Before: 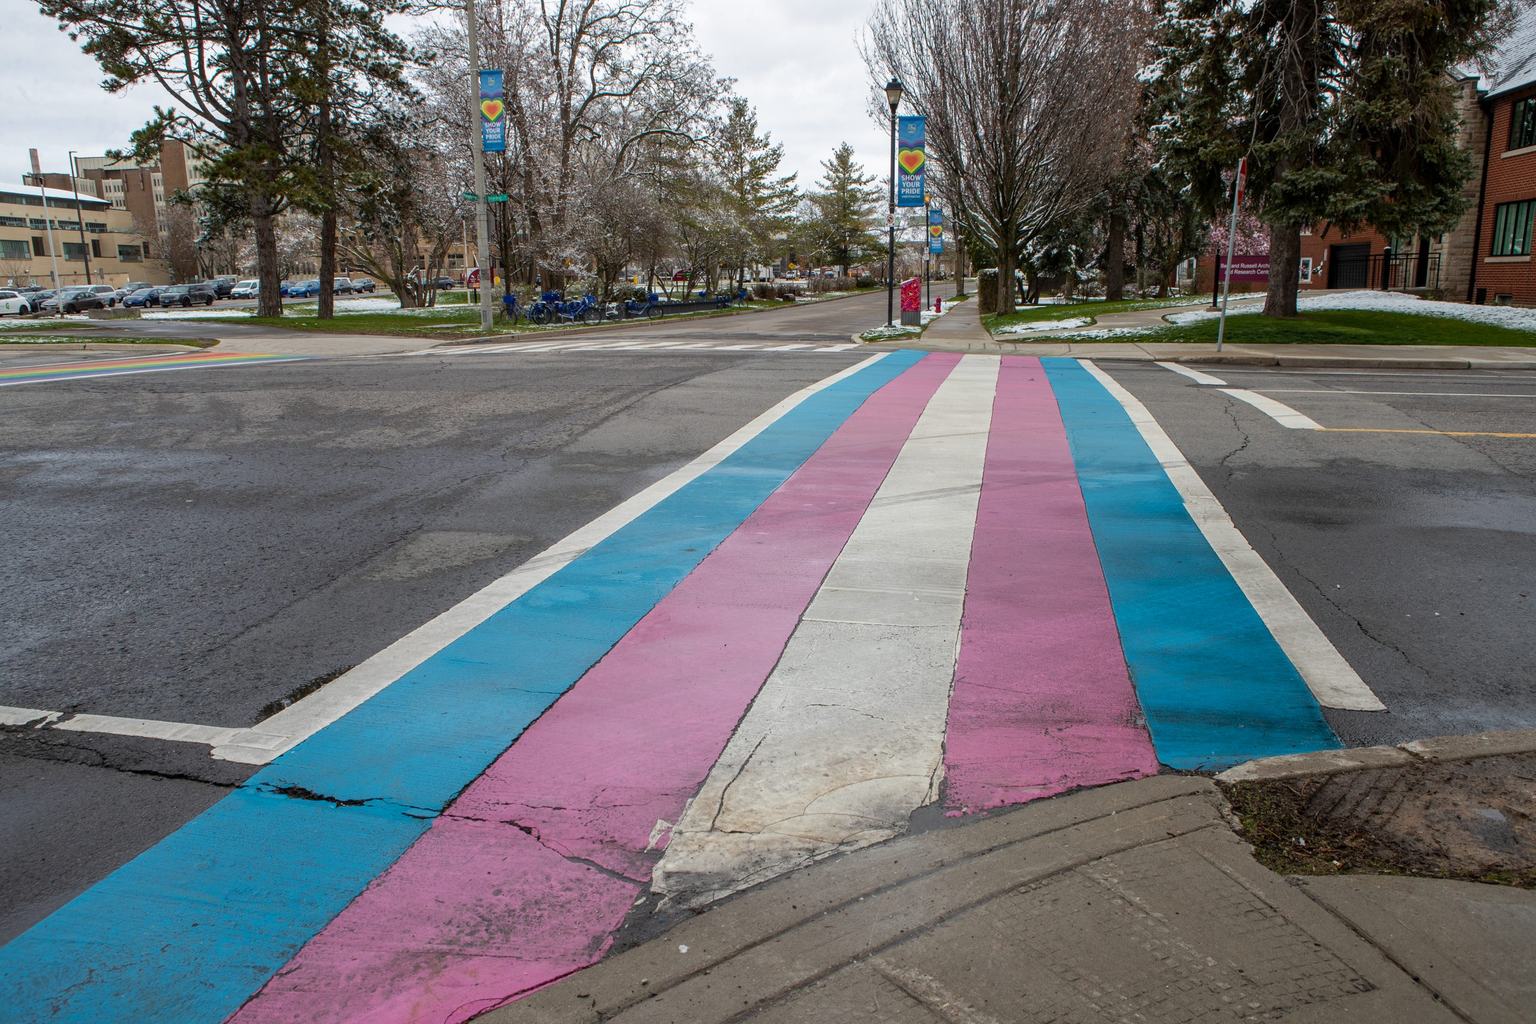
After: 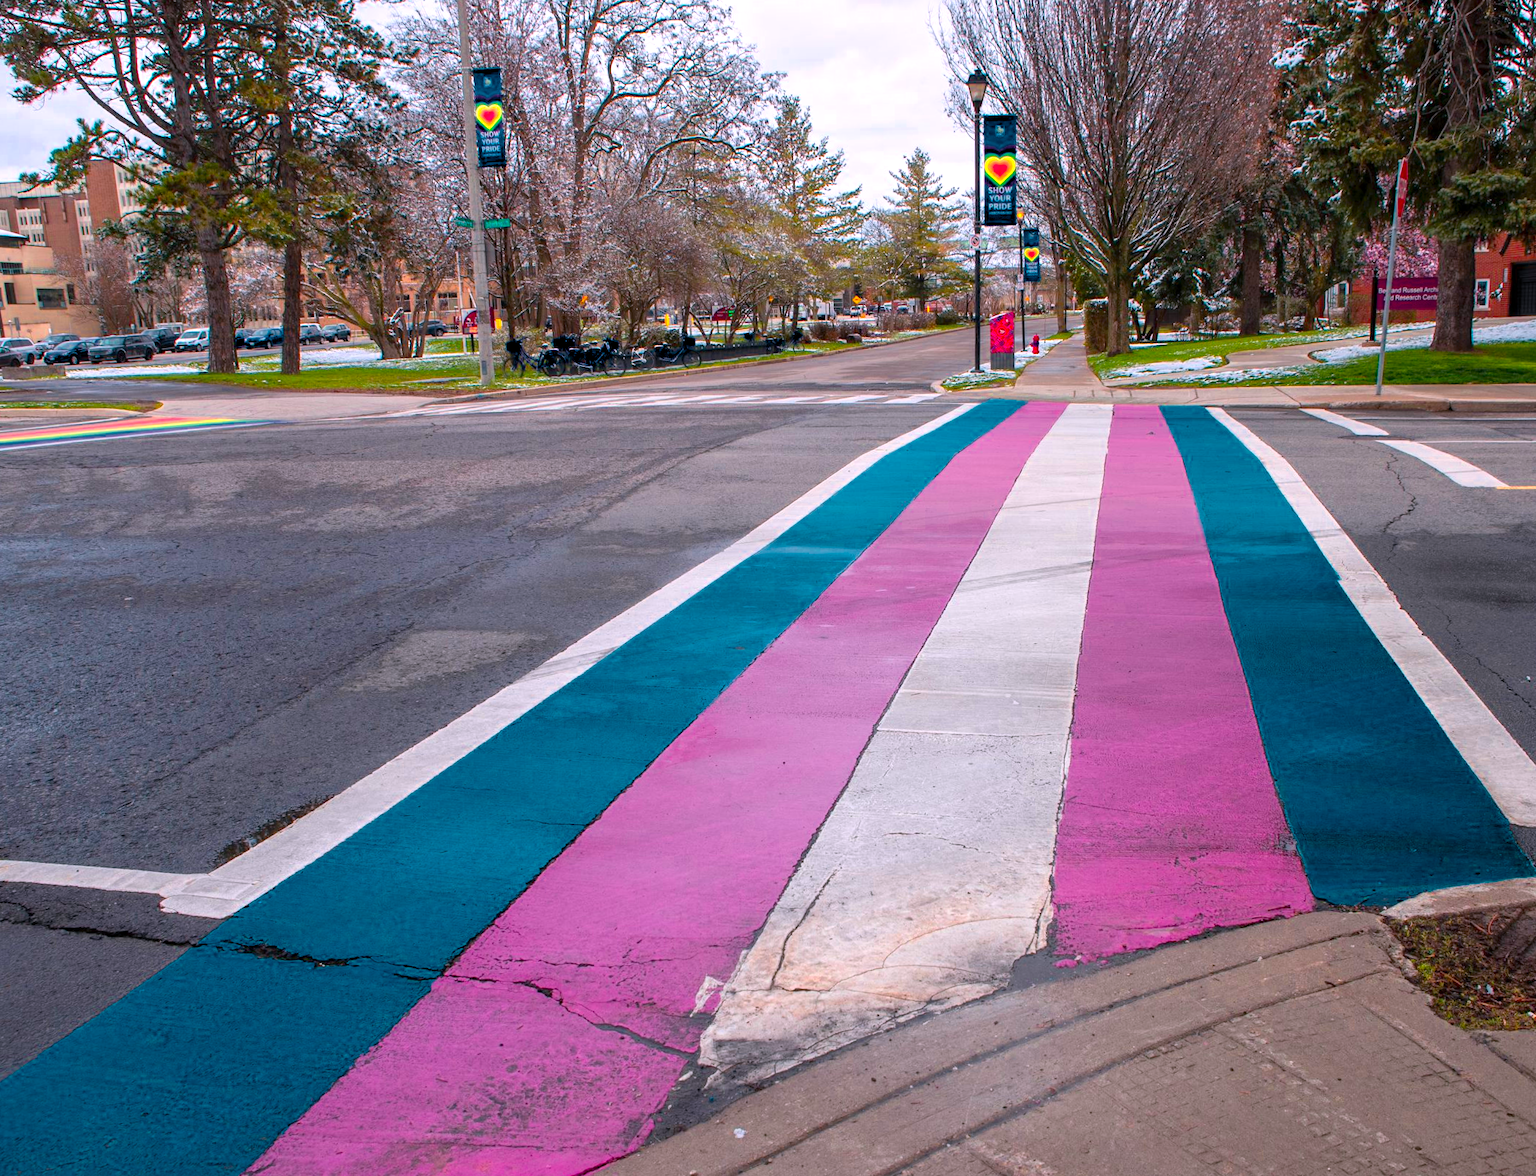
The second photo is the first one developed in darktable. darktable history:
color correction: highlights a* 11.96, highlights b* 11.58
color calibration: output R [1.422, -0.35, -0.252, 0], output G [-0.238, 1.259, -0.084, 0], output B [-0.081, -0.196, 1.58, 0], output brightness [0.49, 0.671, -0.57, 0], illuminant same as pipeline (D50), adaptation none (bypass), saturation algorithm version 1 (2020)
crop and rotate: angle 1°, left 4.281%, top 0.642%, right 11.383%, bottom 2.486%
